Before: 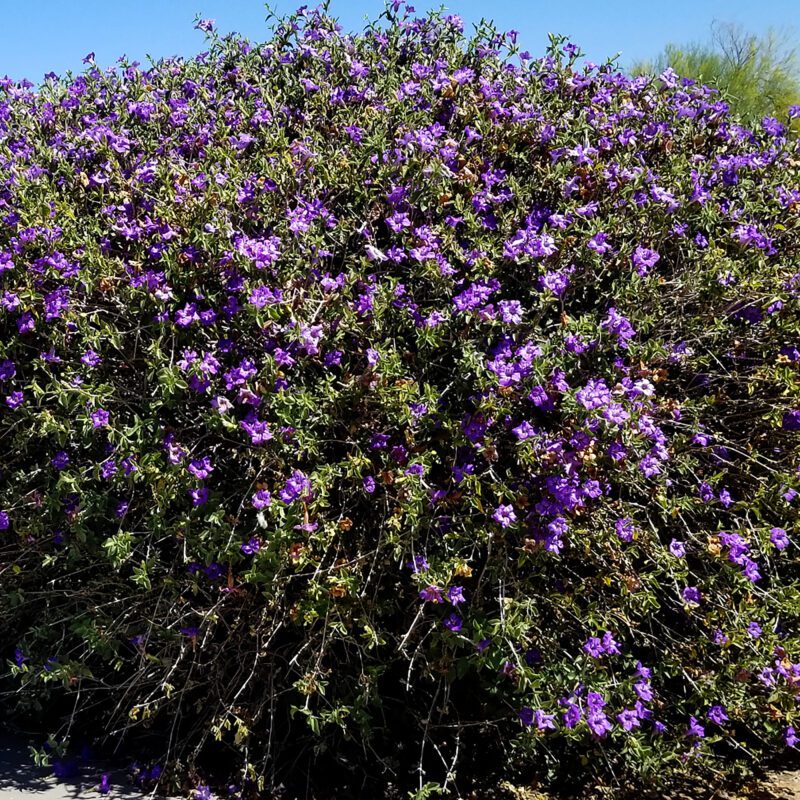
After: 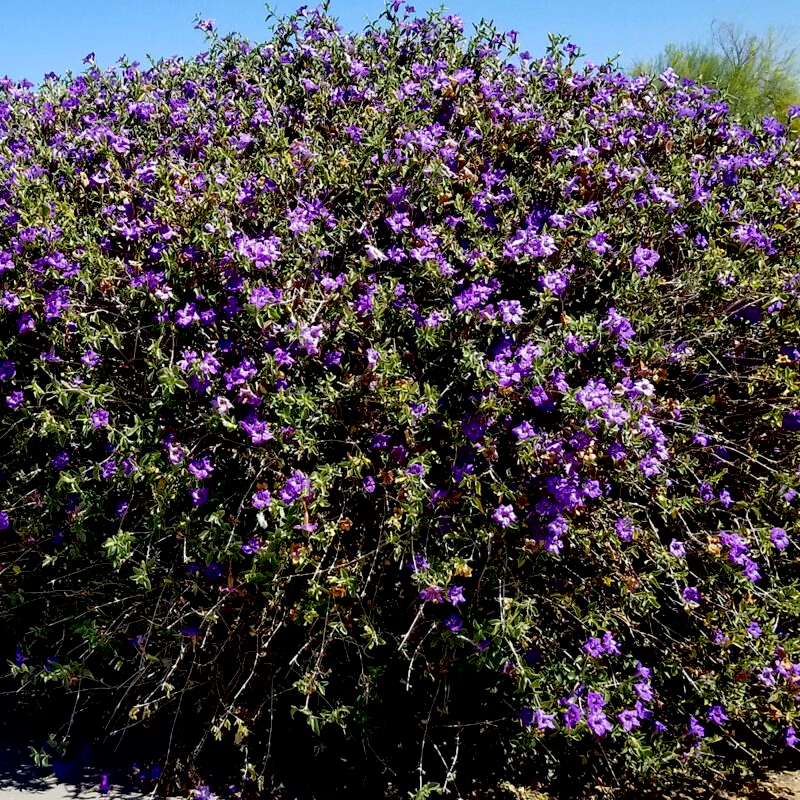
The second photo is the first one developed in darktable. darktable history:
exposure: black level correction 0.01, exposure 0.014 EV, compensate highlight preservation false
local contrast: mode bilateral grid, contrast 20, coarseness 50, detail 120%, midtone range 0.2
